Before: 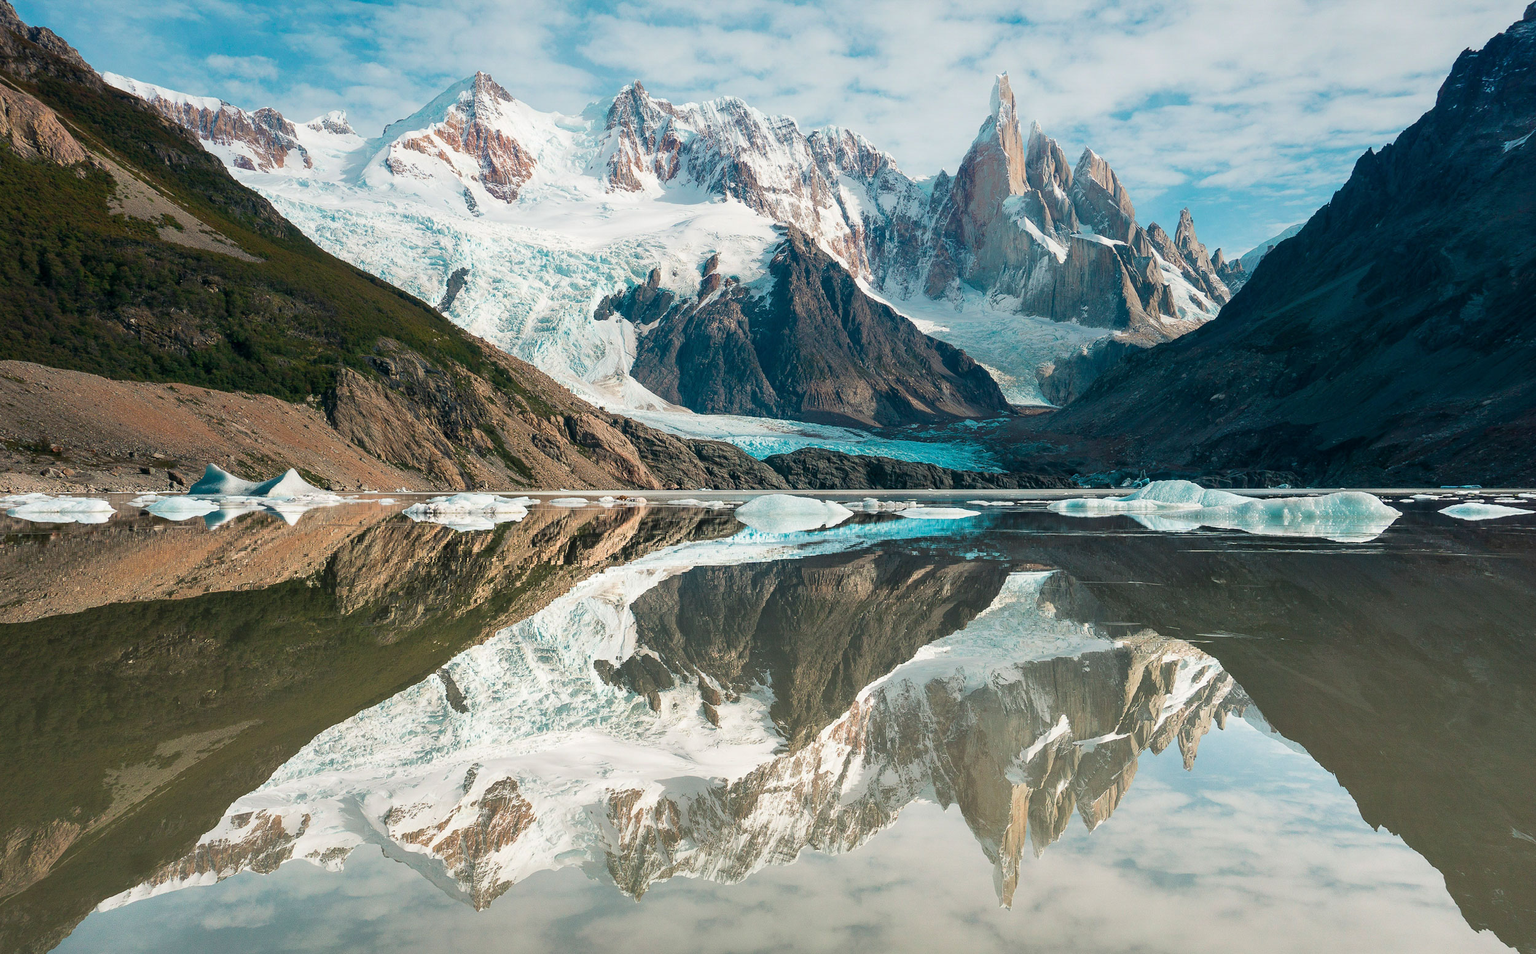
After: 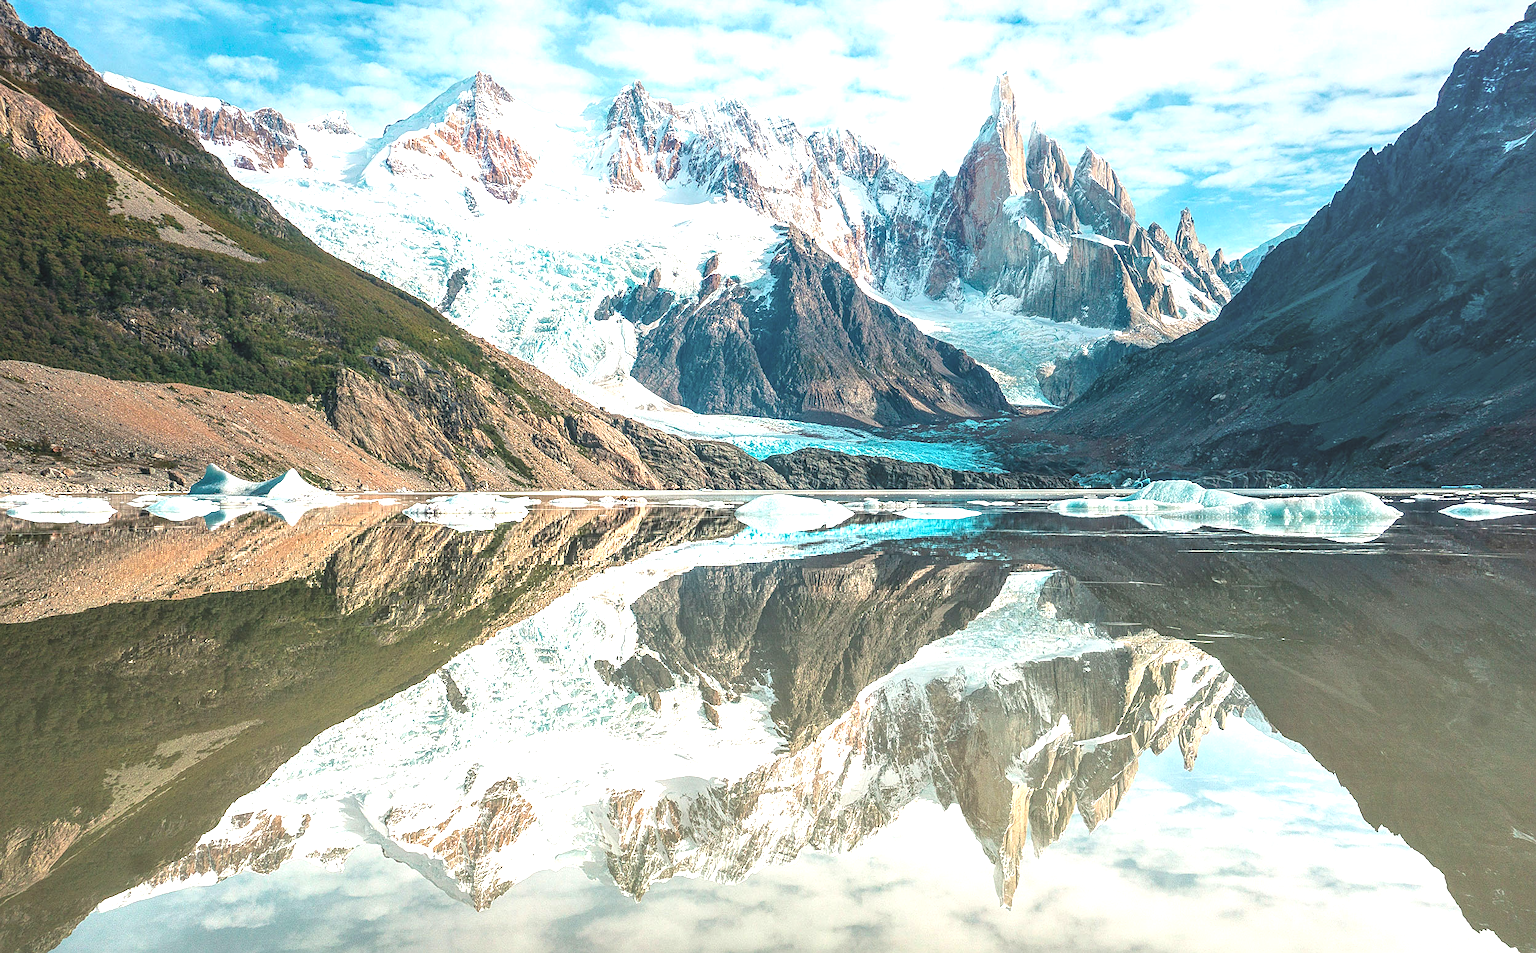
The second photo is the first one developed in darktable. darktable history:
local contrast: highlights 0%, shadows 0%, detail 133%
sharpen: on, module defaults
exposure: black level correction -0.005, exposure 1.002 EV, compensate highlight preservation false
